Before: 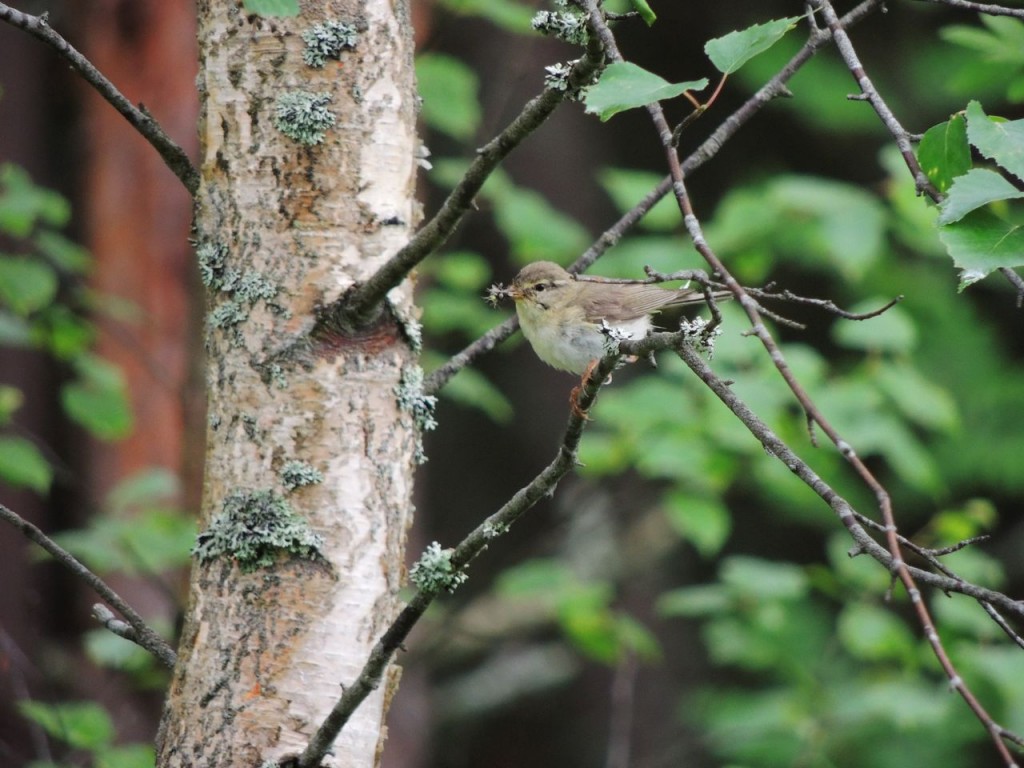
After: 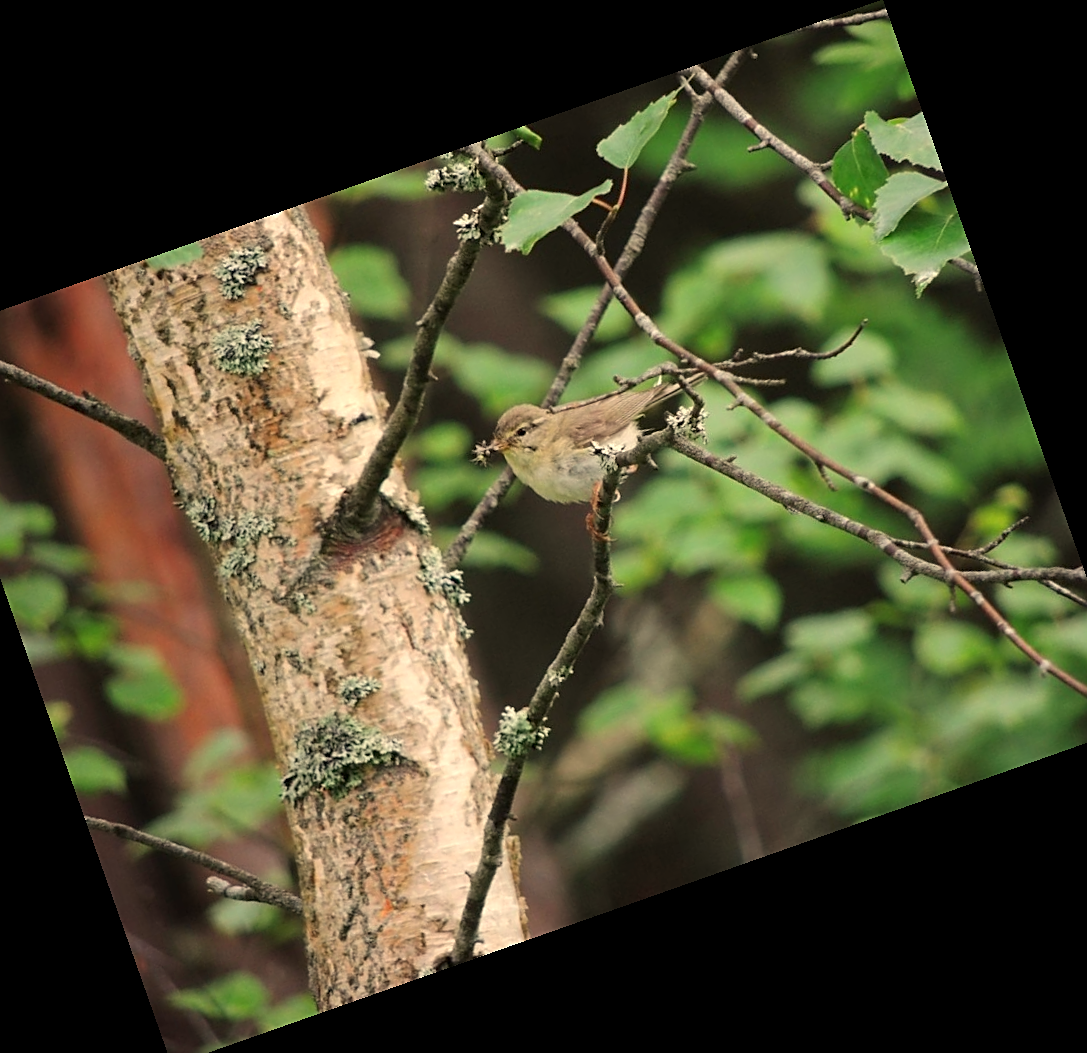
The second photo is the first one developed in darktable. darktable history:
white balance: red 1.123, blue 0.83
sharpen: on, module defaults
crop and rotate: angle 19.43°, left 6.812%, right 4.125%, bottom 1.087%
